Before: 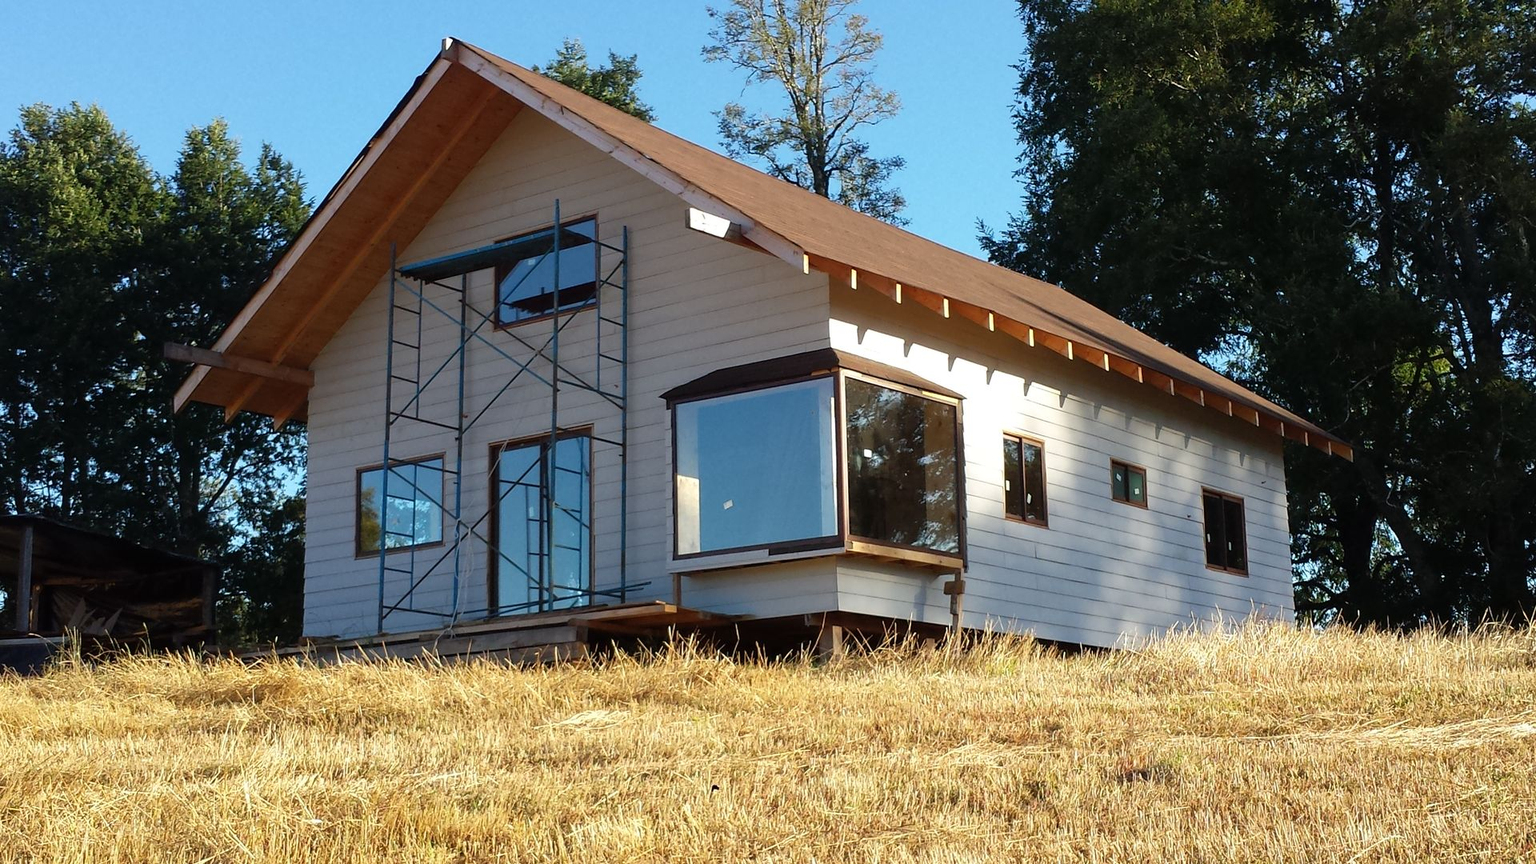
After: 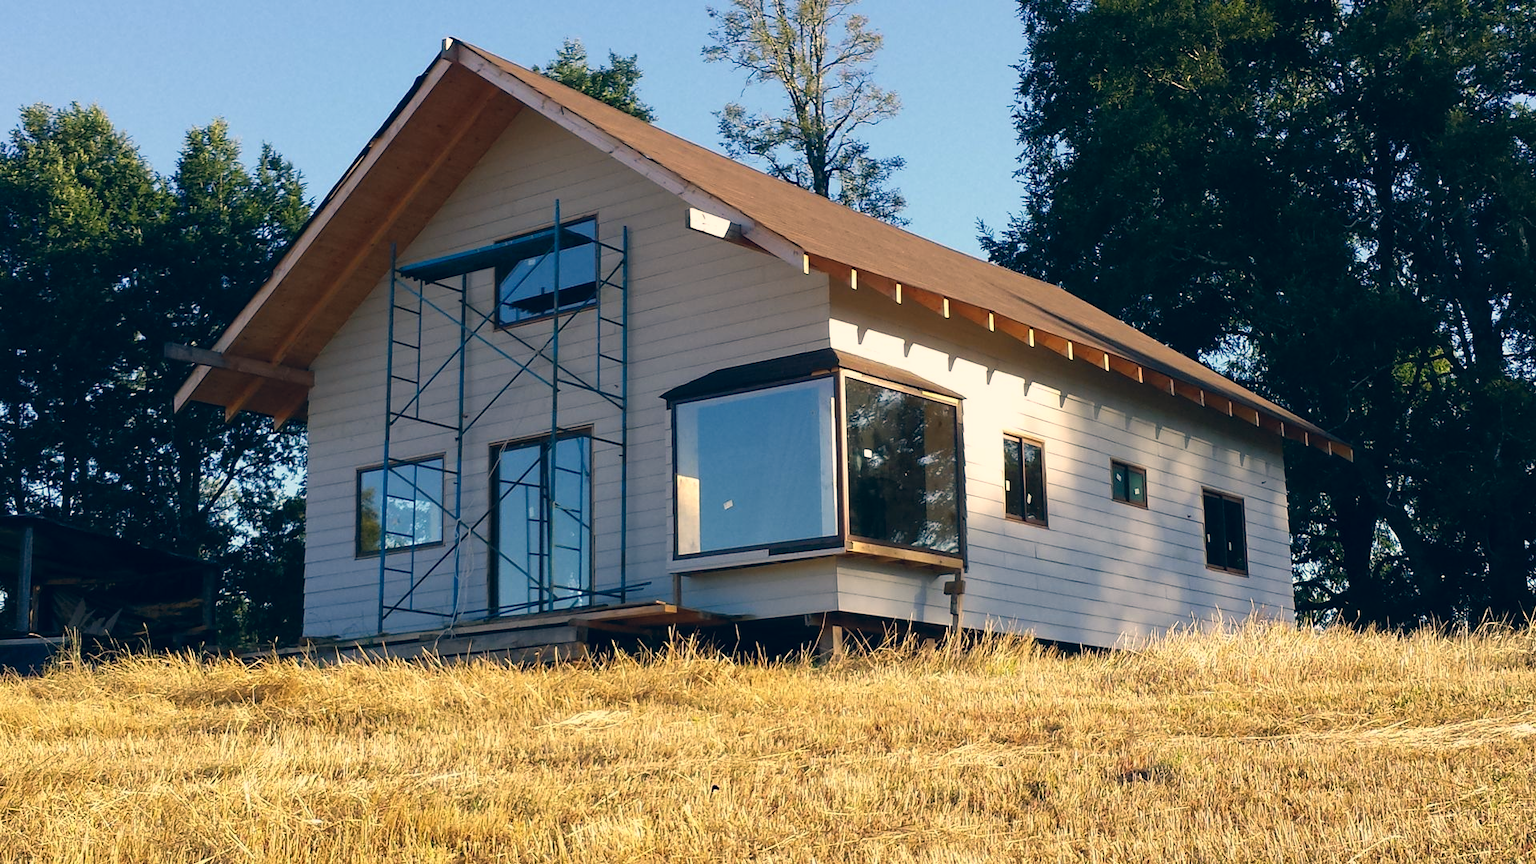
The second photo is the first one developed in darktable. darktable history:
color correction: highlights a* 10.33, highlights b* 14.6, shadows a* -9.78, shadows b* -14.8
